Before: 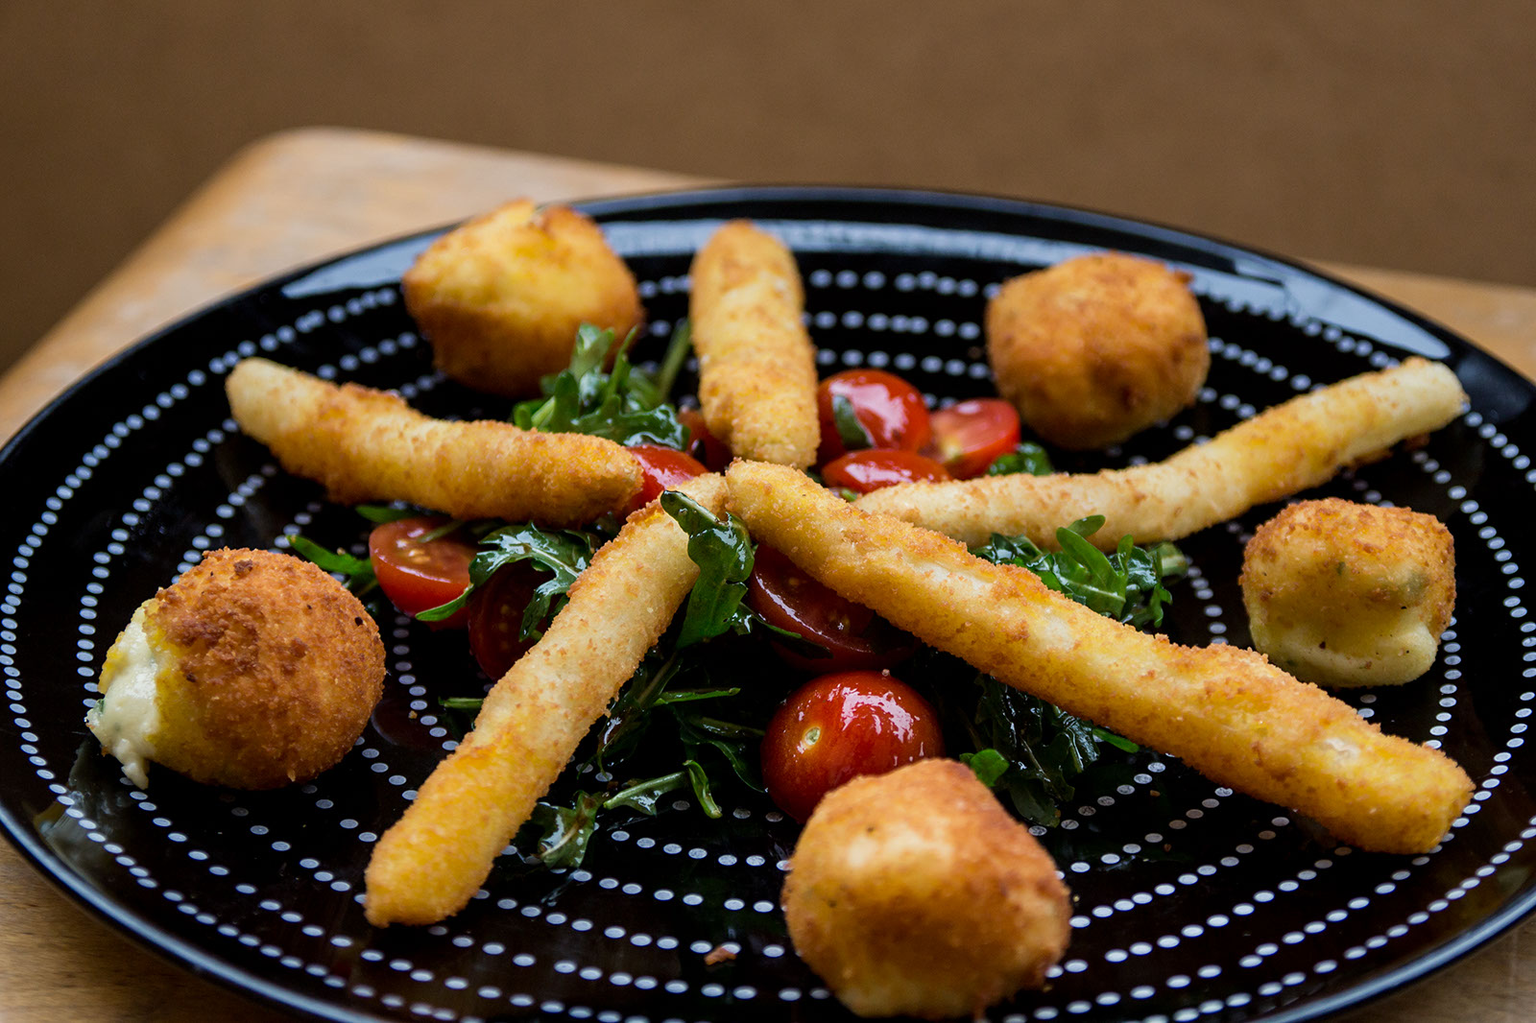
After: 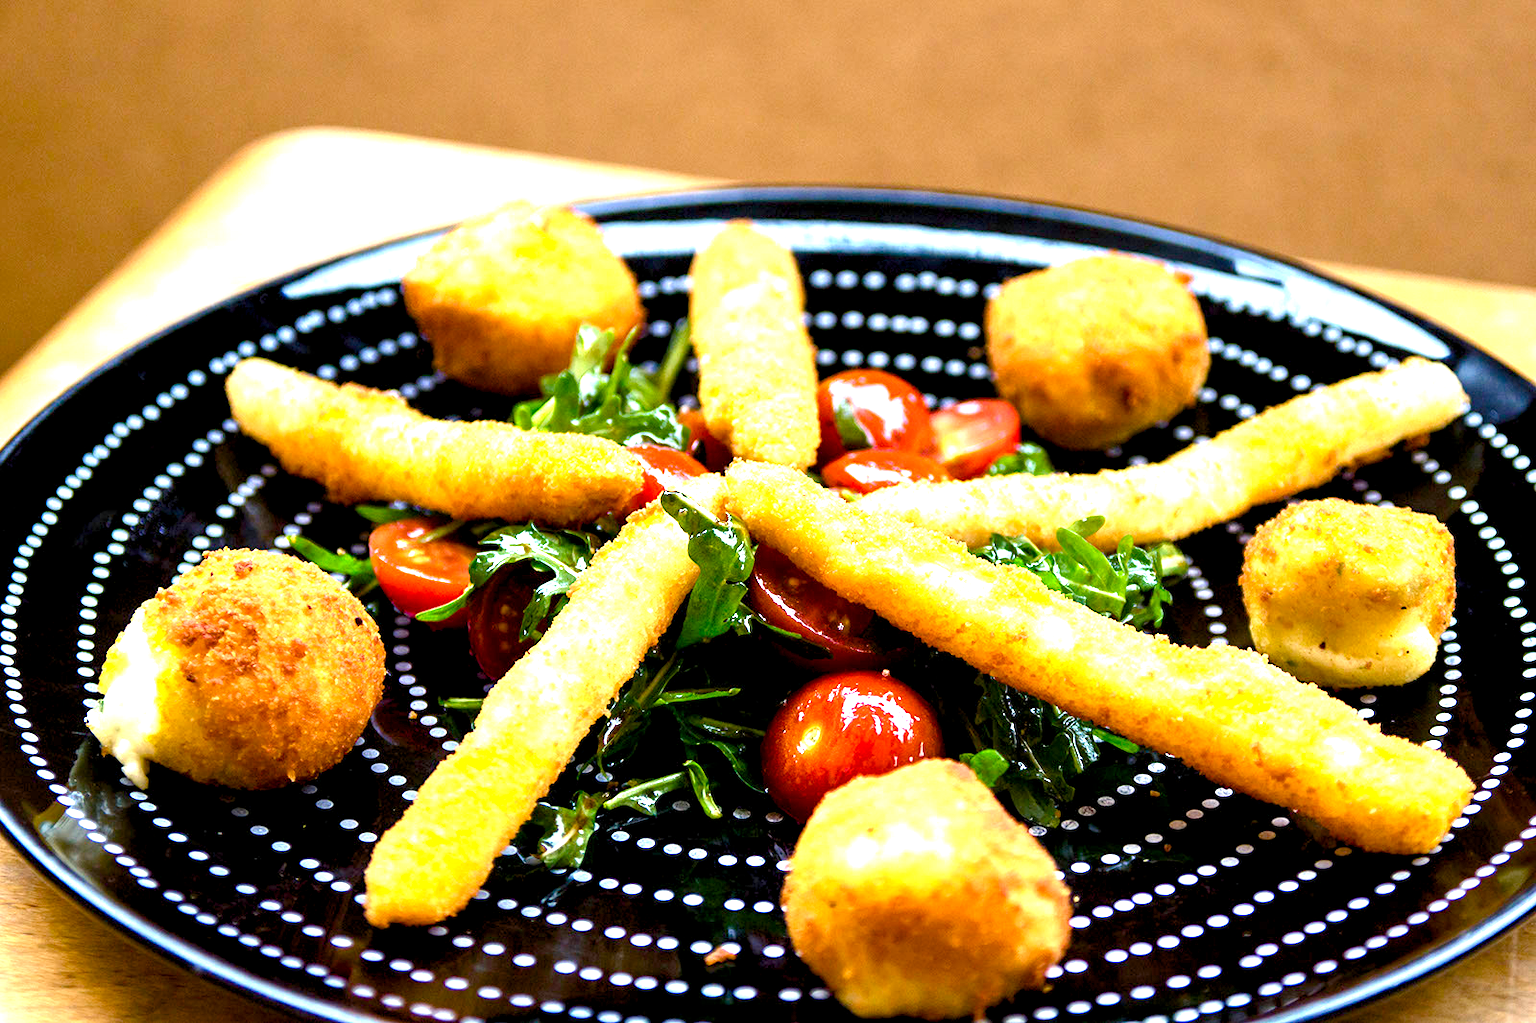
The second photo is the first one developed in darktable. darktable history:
exposure: black level correction 0, exposure 0.5 EV, compensate exposure bias true, compensate highlight preservation false
color balance rgb: shadows lift › chroma 1%, shadows lift › hue 240.84°, highlights gain › chroma 2%, highlights gain › hue 73.2°, global offset › luminance -0.5%, perceptual saturation grading › global saturation 20%, perceptual saturation grading › highlights -25%, perceptual saturation grading › shadows 50%, global vibrance 25.26%
